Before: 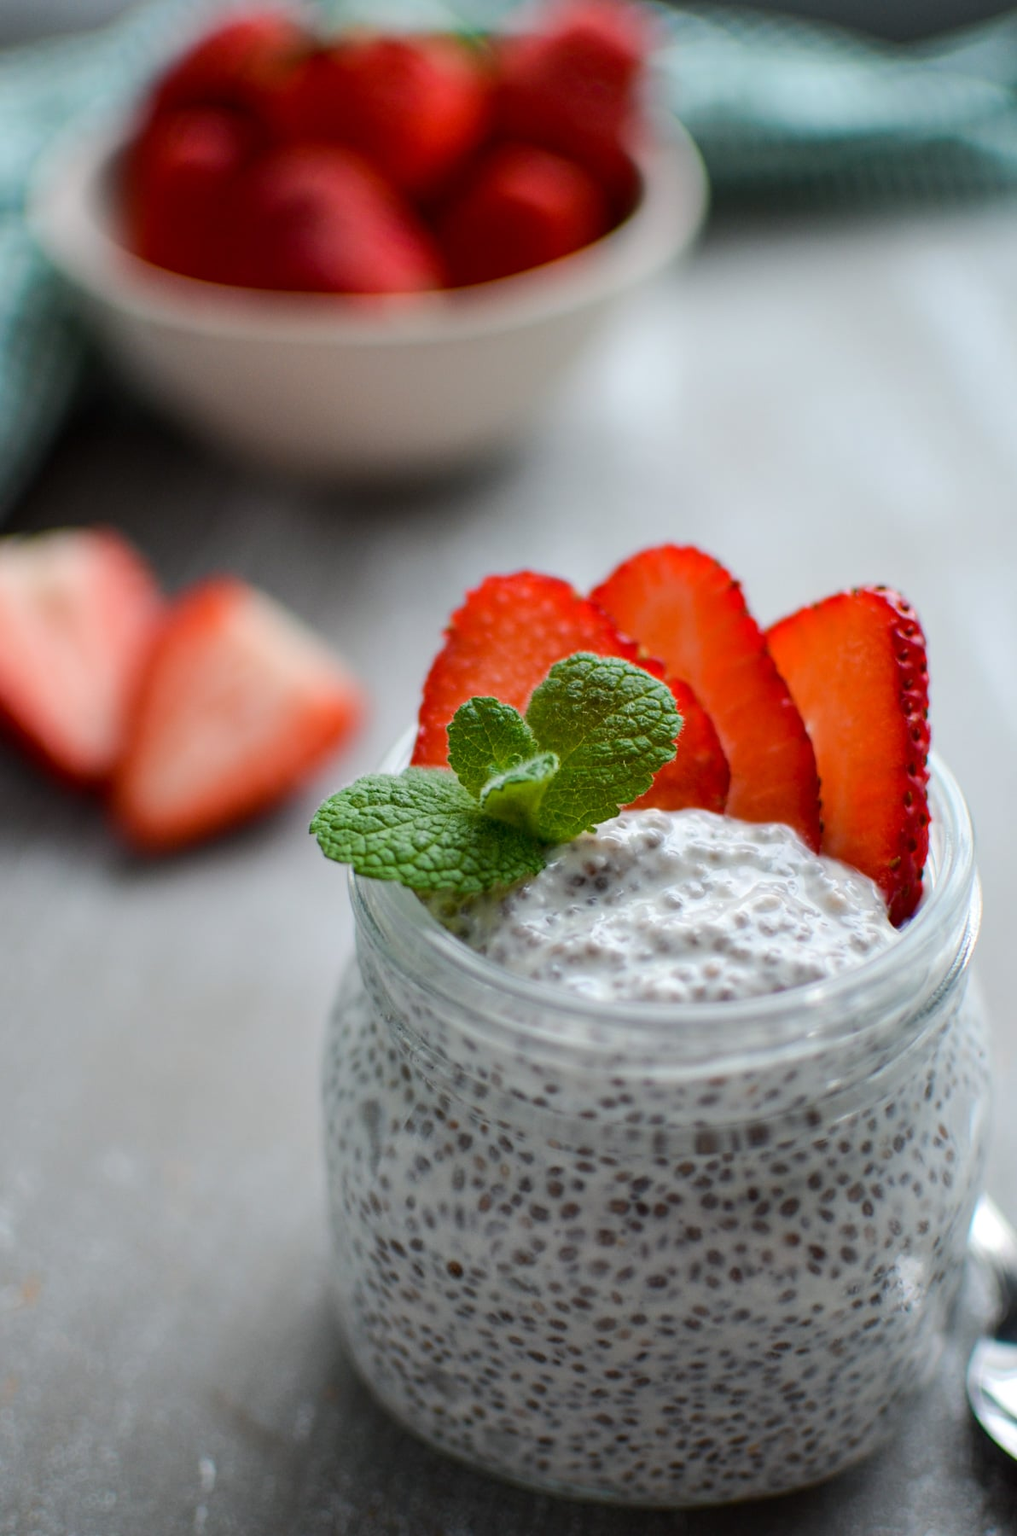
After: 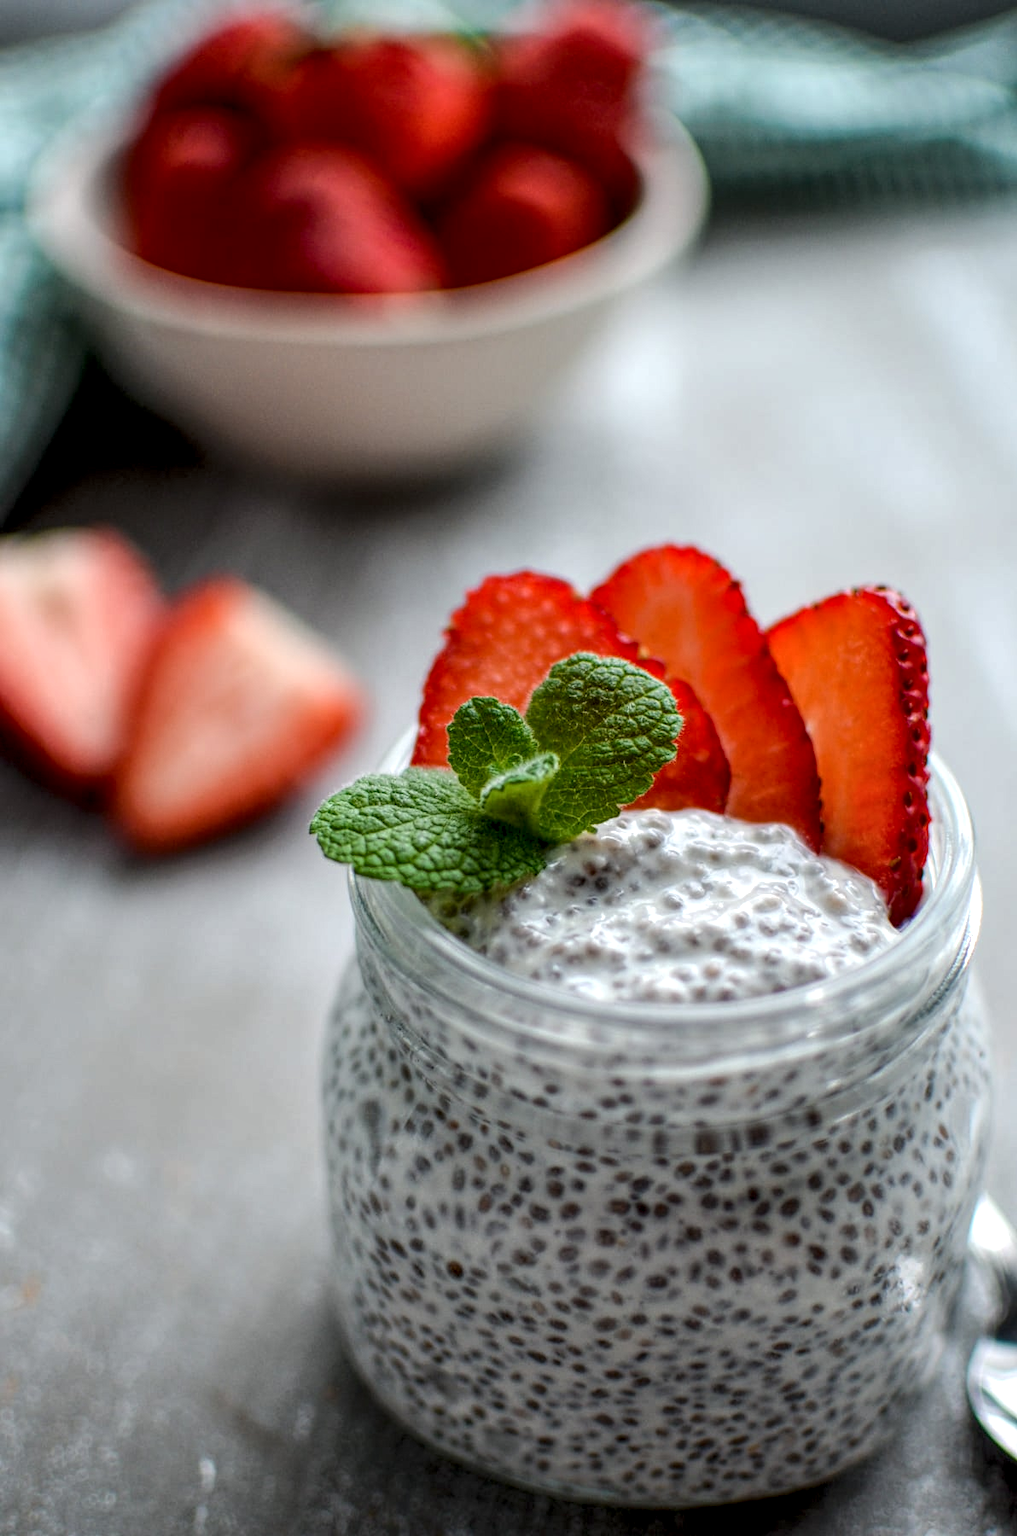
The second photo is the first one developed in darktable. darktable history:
local contrast: highlights 100%, shadows 100%, detail 200%, midtone range 0.2
rotate and perspective: automatic cropping original format, crop left 0, crop top 0
